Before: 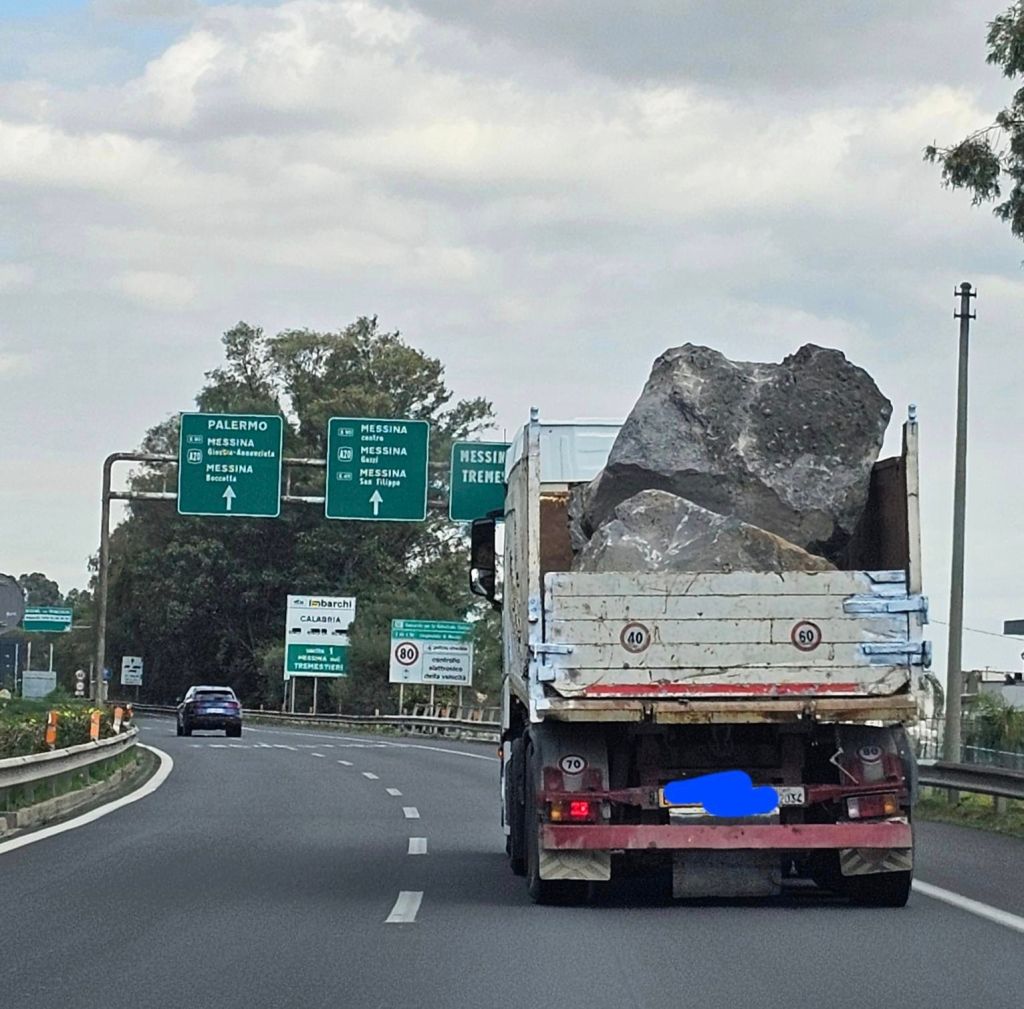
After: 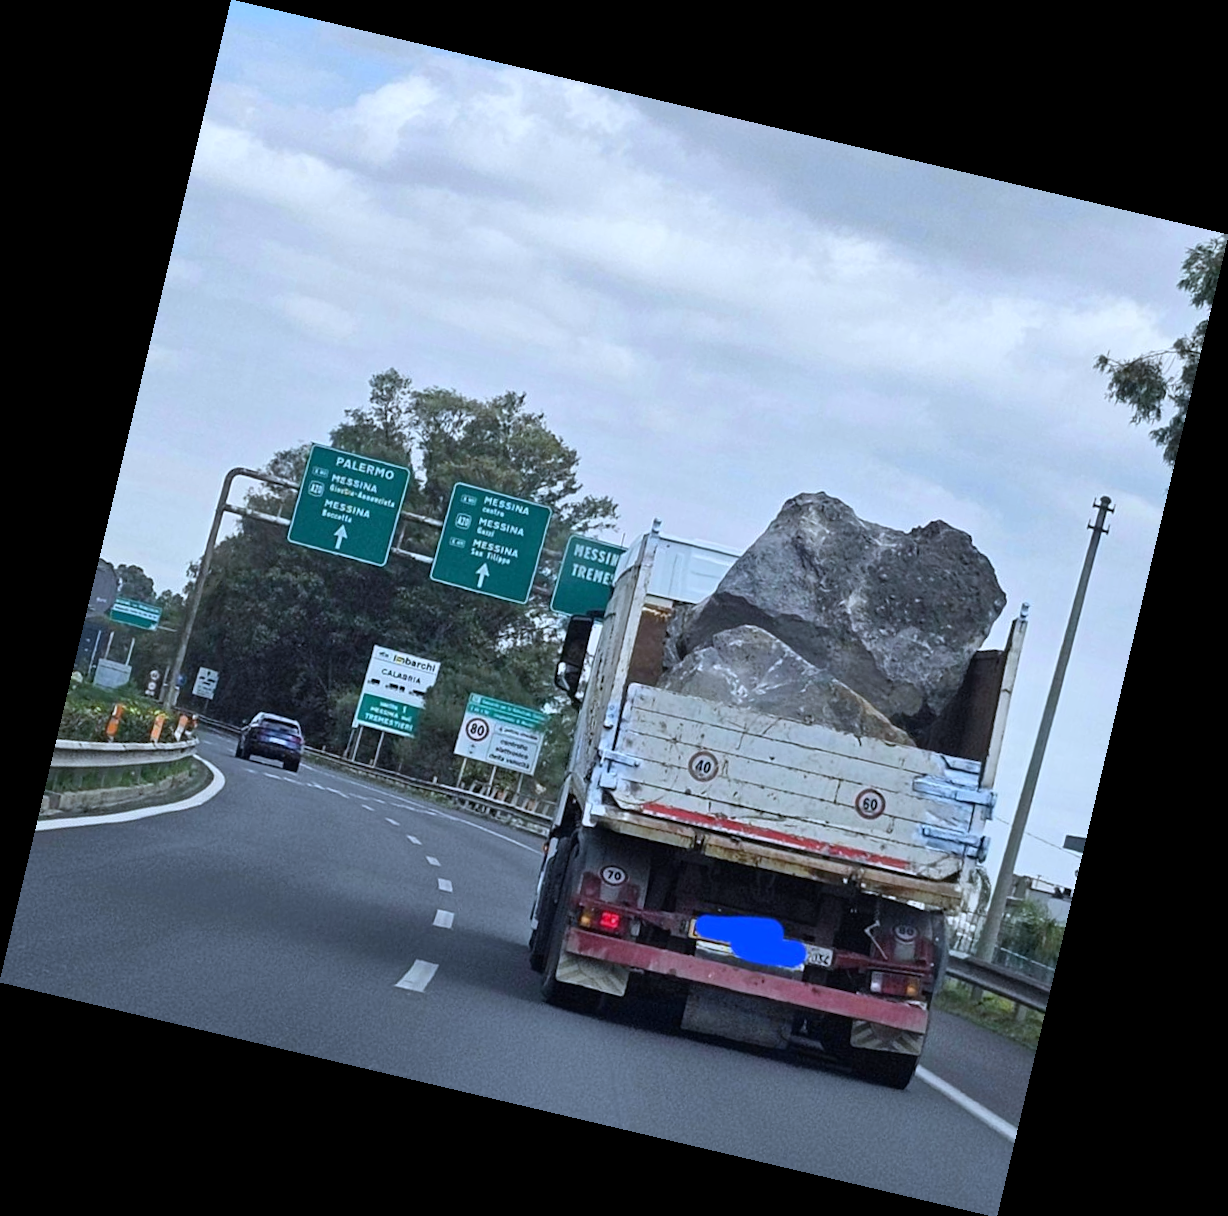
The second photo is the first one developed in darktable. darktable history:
white balance: red 0.926, green 1.003, blue 1.133
rotate and perspective: rotation 13.27°, automatic cropping off
